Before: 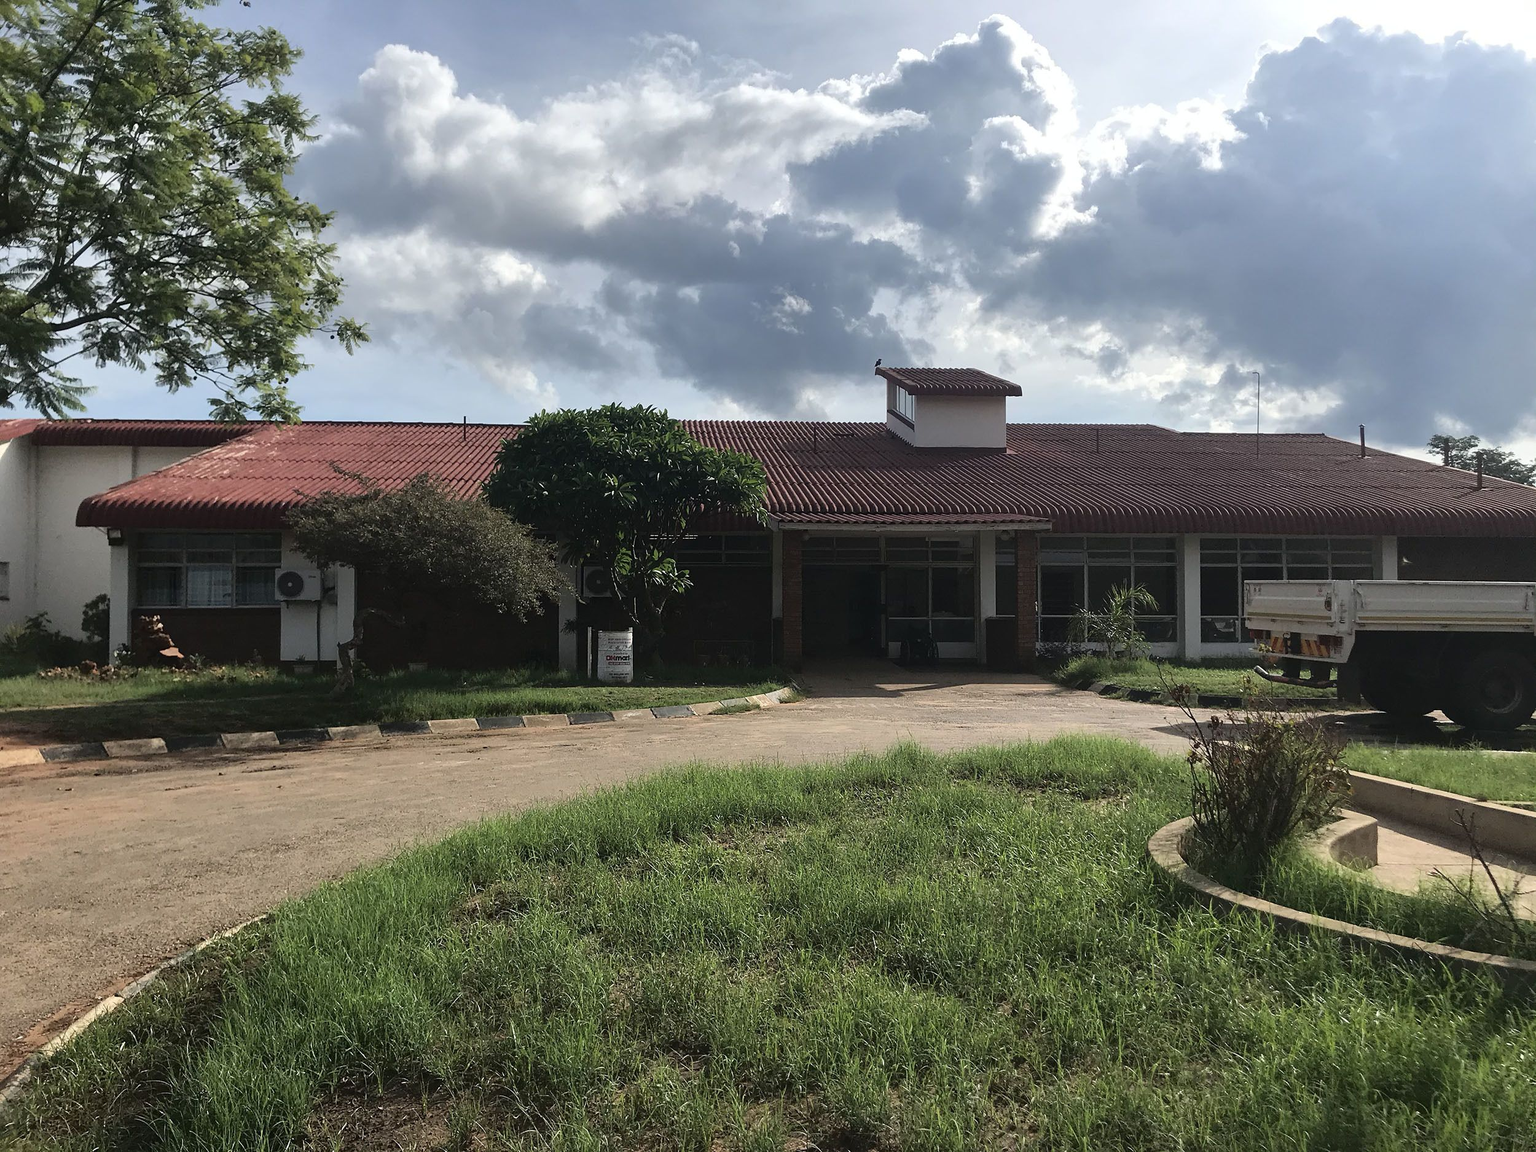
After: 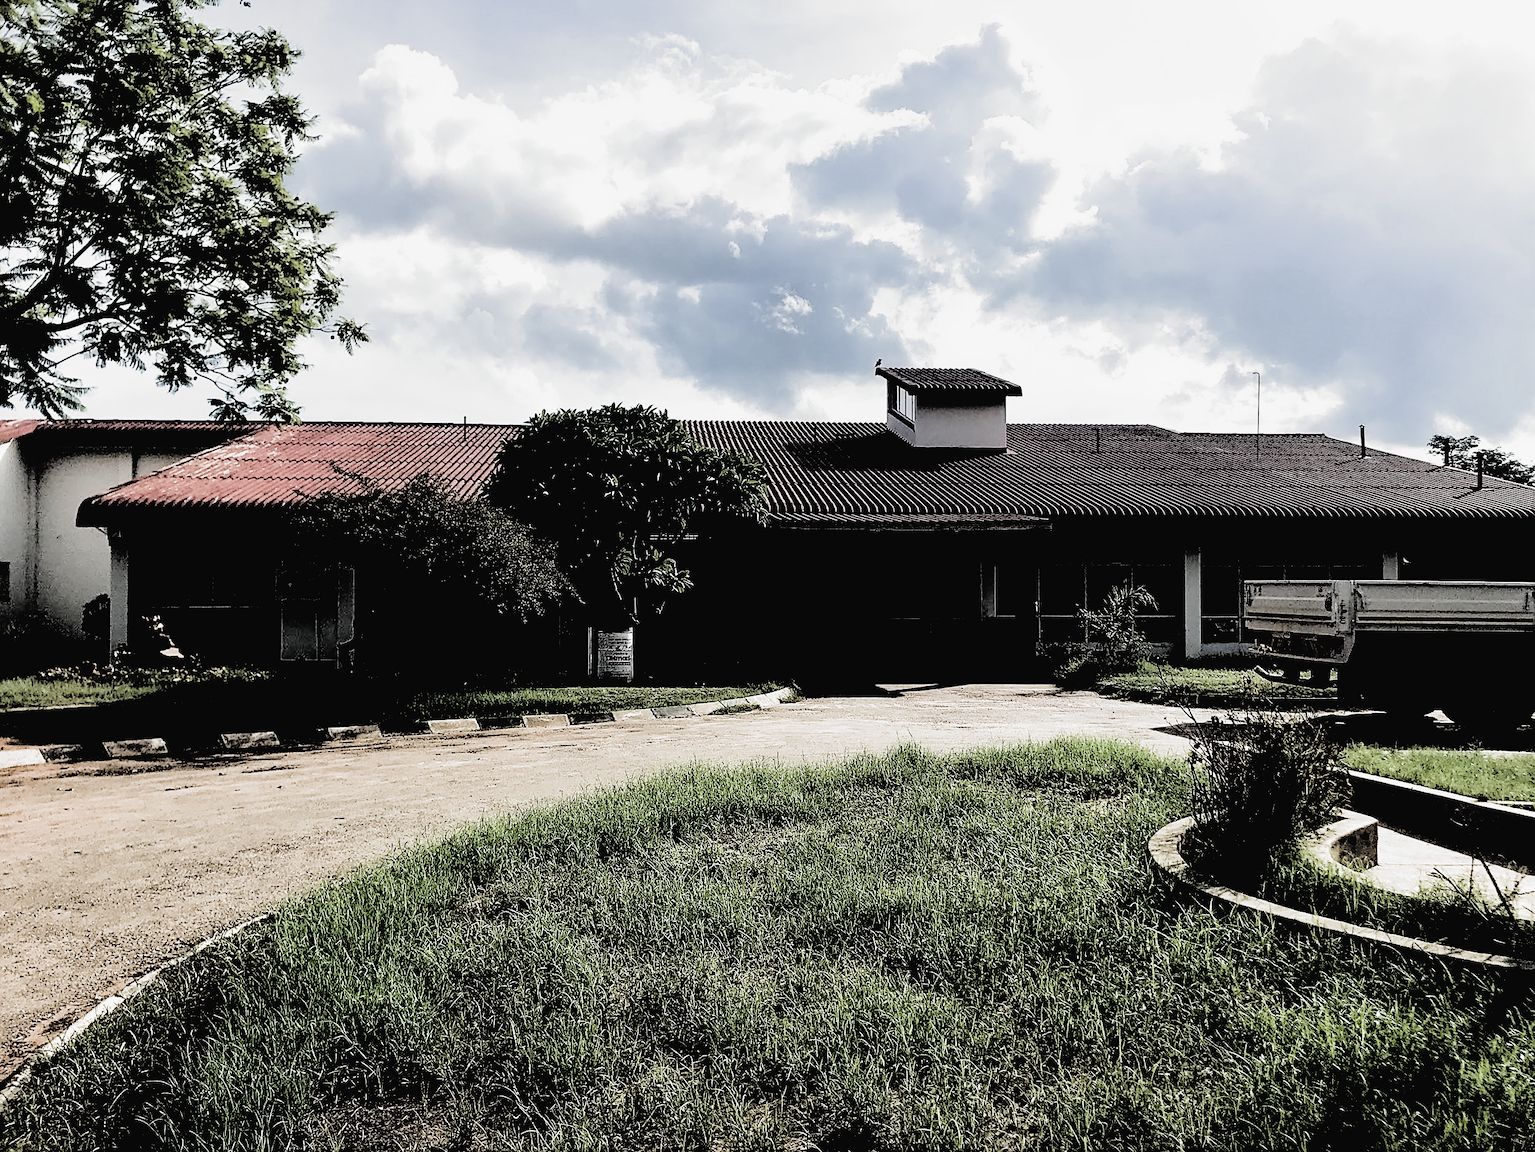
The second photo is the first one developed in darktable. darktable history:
tone curve: curves: ch0 [(0, 0.021) (0.049, 0.044) (0.152, 0.14) (0.328, 0.377) (0.473, 0.543) (0.641, 0.705) (0.868, 0.887) (1, 0.969)]; ch1 [(0, 0) (0.302, 0.331) (0.427, 0.433) (0.472, 0.47) (0.502, 0.503) (0.522, 0.526) (0.564, 0.591) (0.602, 0.632) (0.677, 0.701) (0.859, 0.885) (1, 1)]; ch2 [(0, 0) (0.33, 0.301) (0.447, 0.44) (0.487, 0.496) (0.502, 0.516) (0.535, 0.554) (0.565, 0.598) (0.618, 0.629) (1, 1)], preserve colors none
contrast equalizer: y [[0.5 ×6], [0.5 ×6], [0.5 ×6], [0 ×6], [0, 0, 0, 0.581, 0.011, 0]]
sharpen: on, module defaults
filmic rgb: black relative exposure -1.1 EV, white relative exposure 2.09 EV, hardness 1.57, contrast 2.237, add noise in highlights 0.001, color science v3 (2019), use custom middle-gray values true, contrast in highlights soft
exposure: exposure 0.201 EV, compensate highlight preservation false
